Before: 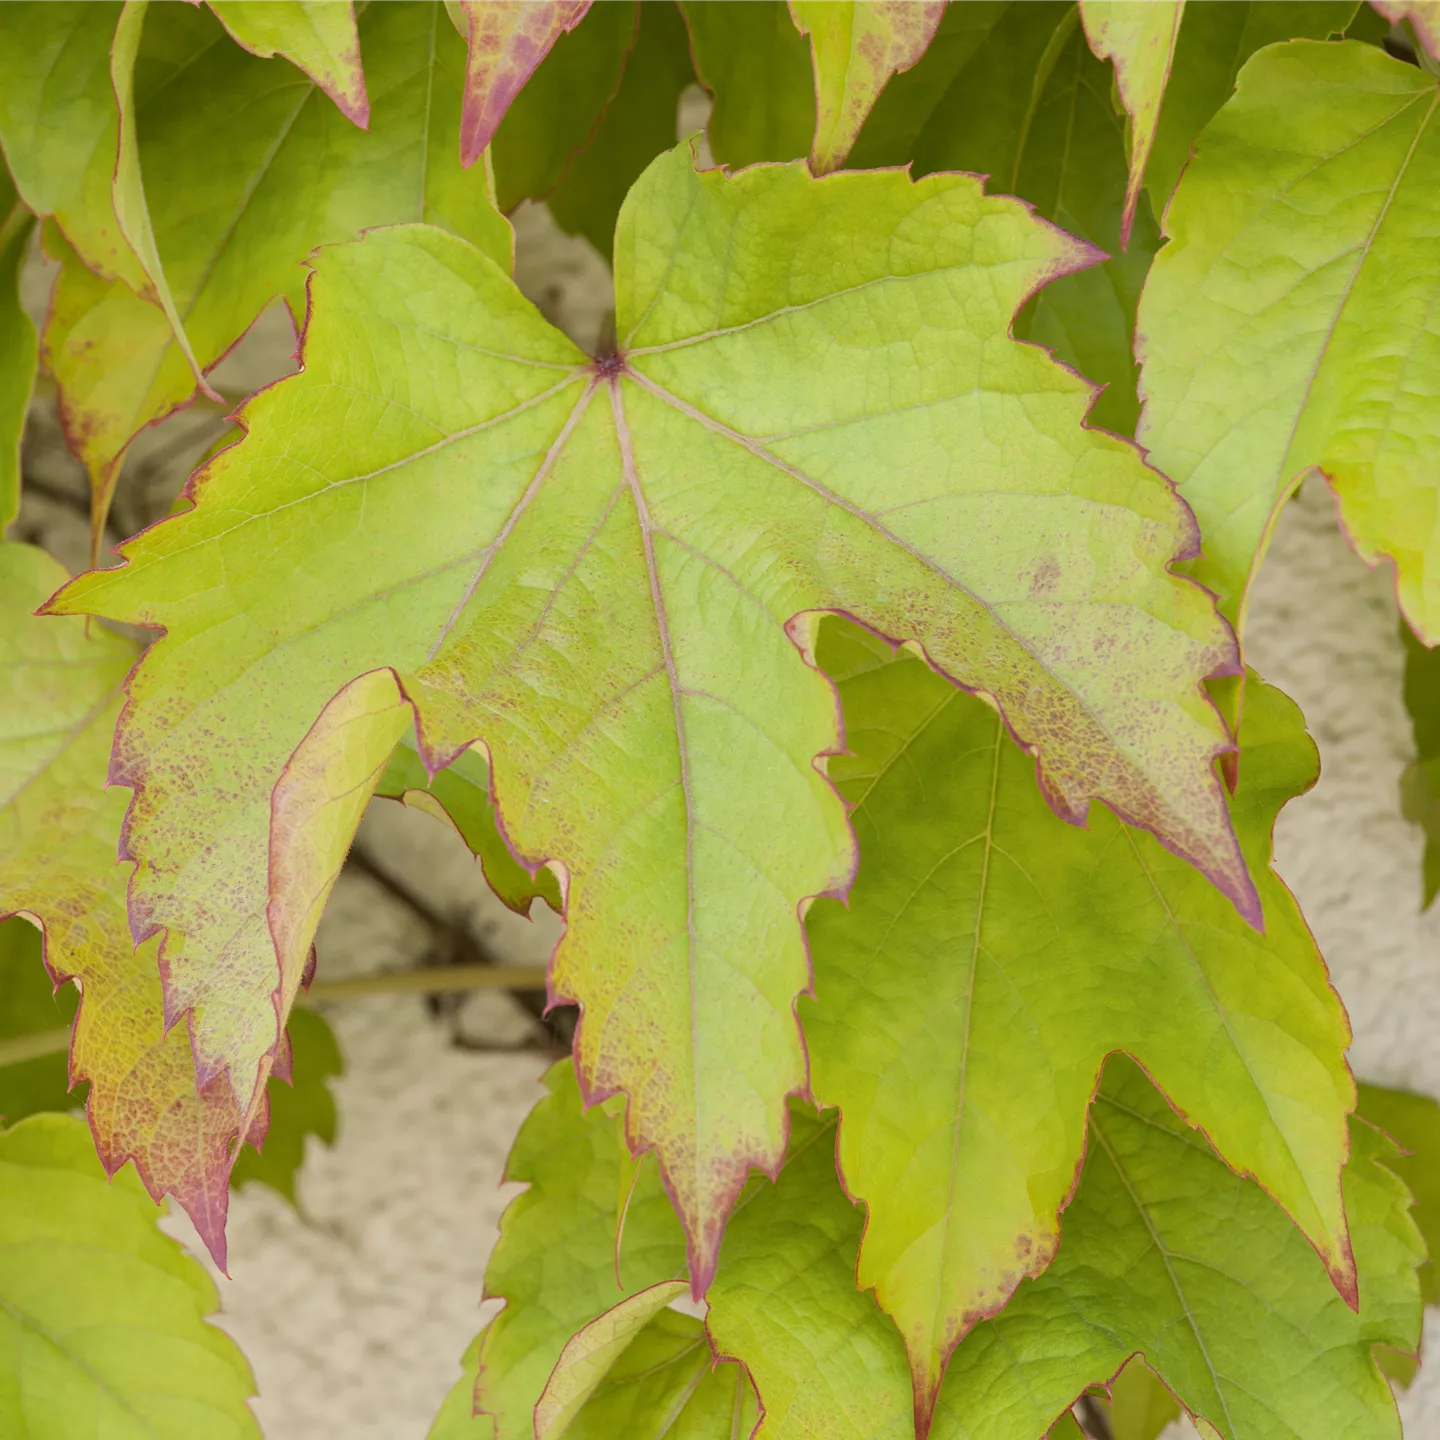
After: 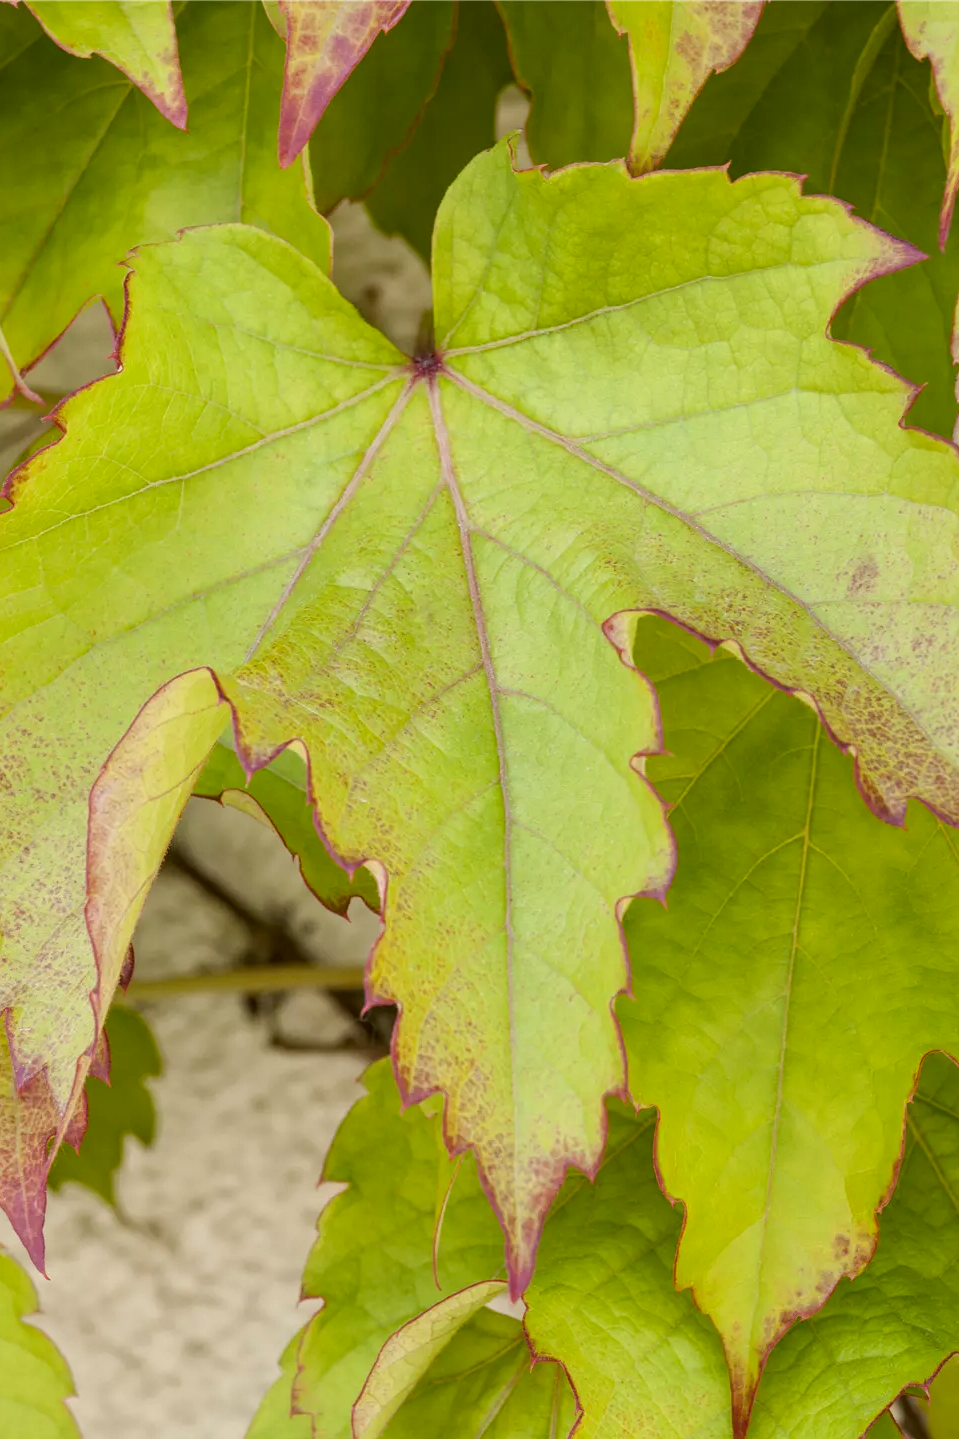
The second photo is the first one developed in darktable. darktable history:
crop and rotate: left 12.673%, right 20.66%
color balance rgb: linear chroma grading › shadows 19.44%, linear chroma grading › highlights 3.42%, linear chroma grading › mid-tones 10.16%
local contrast: detail 130%
